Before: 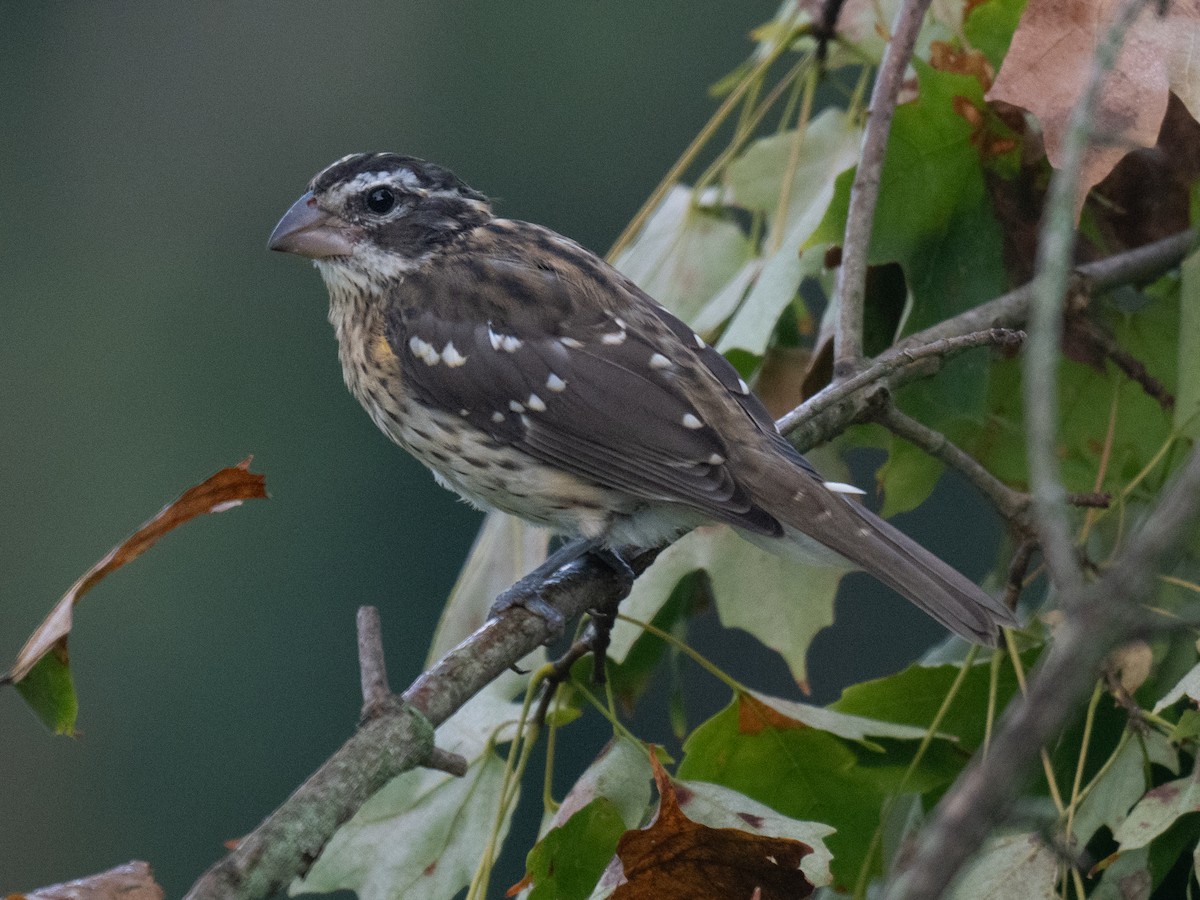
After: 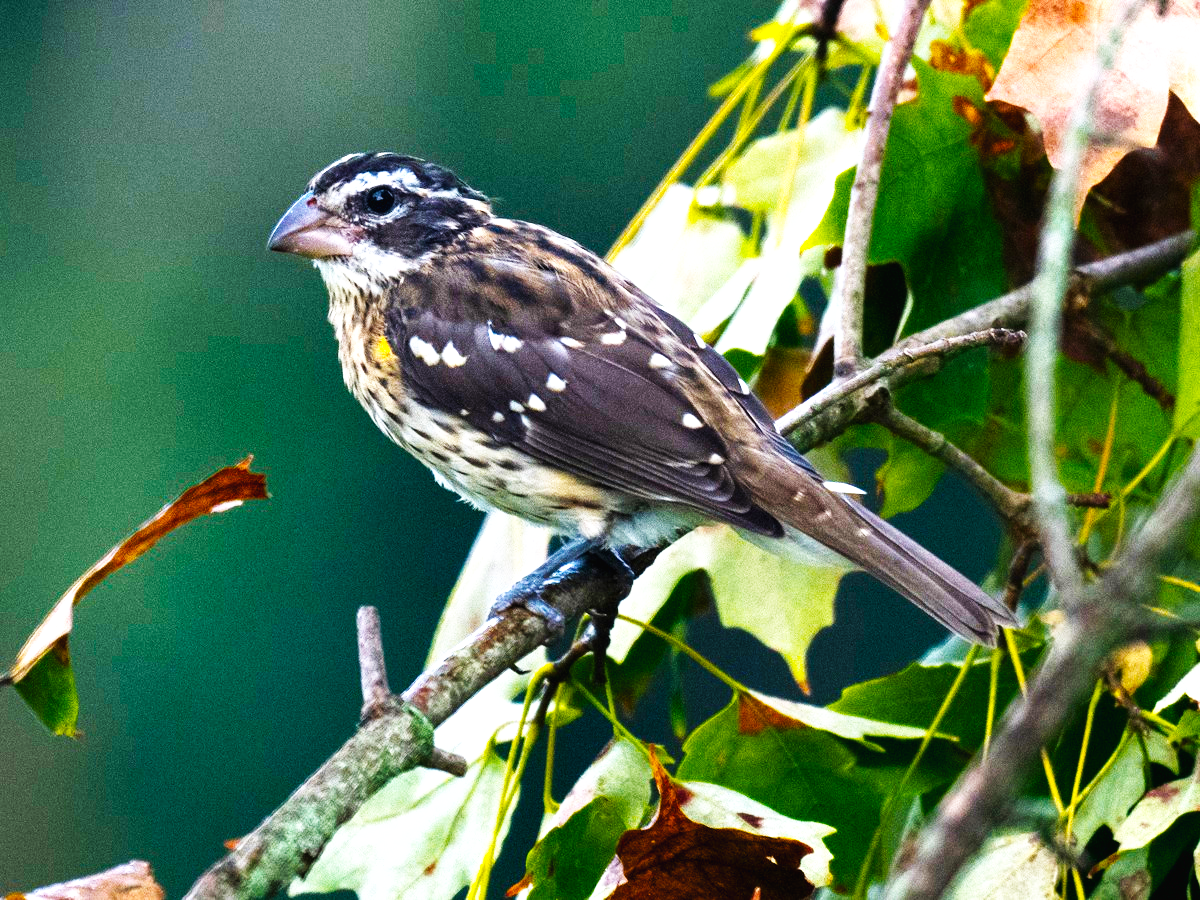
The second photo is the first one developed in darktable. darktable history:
base curve: curves: ch0 [(0, 0.003) (0.001, 0.002) (0.006, 0.004) (0.02, 0.022) (0.048, 0.086) (0.094, 0.234) (0.162, 0.431) (0.258, 0.629) (0.385, 0.8) (0.548, 0.918) (0.751, 0.988) (1, 1)], preserve colors none
color balance rgb: linear chroma grading › shadows -30%, linear chroma grading › global chroma 35%, perceptual saturation grading › global saturation 75%, perceptual saturation grading › shadows -30%, perceptual brilliance grading › highlights 75%, perceptual brilliance grading › shadows -30%, global vibrance 35%
